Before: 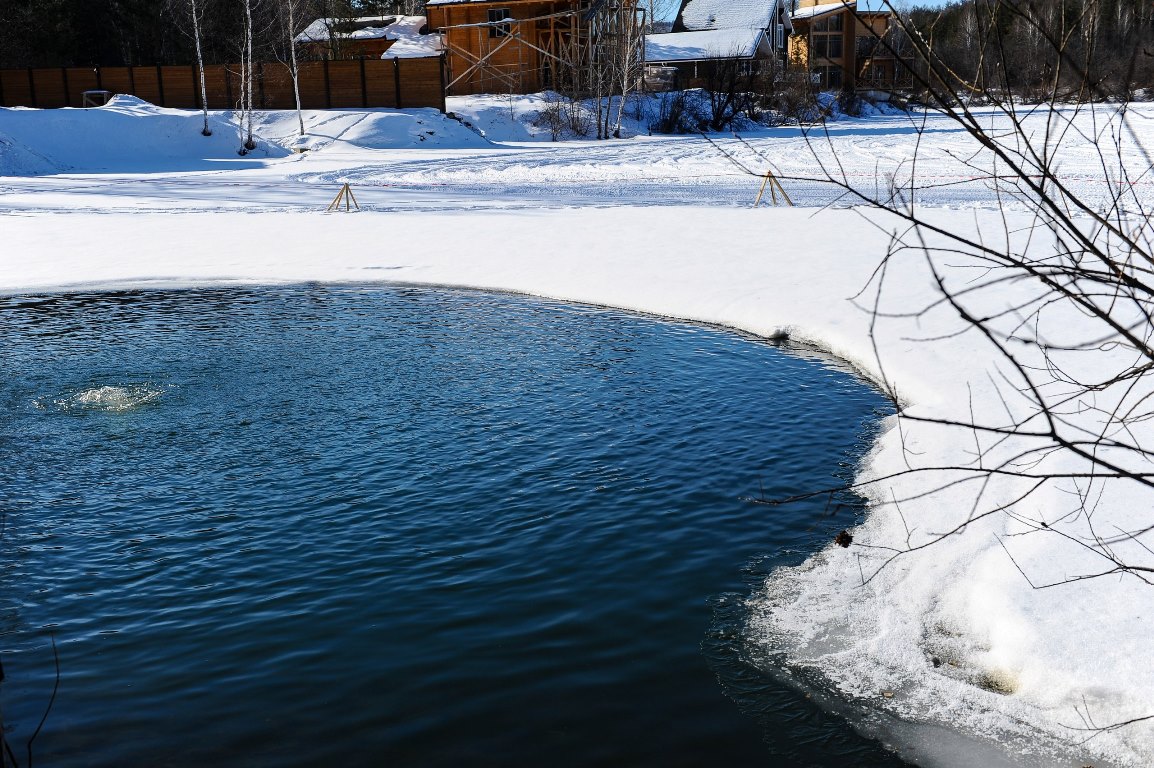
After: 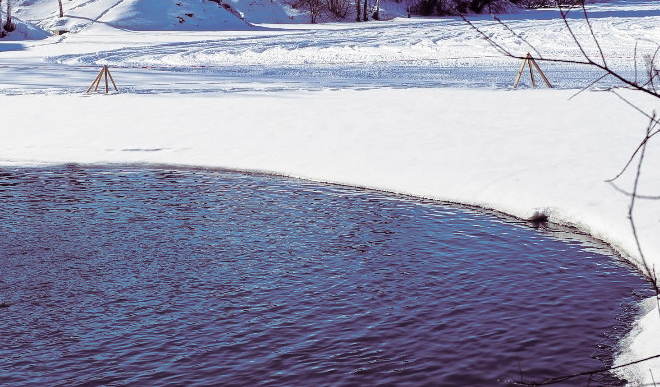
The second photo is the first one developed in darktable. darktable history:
crop: left 20.932%, top 15.471%, right 21.848%, bottom 34.081%
split-toning: shadows › hue 316.8°, shadows › saturation 0.47, highlights › hue 201.6°, highlights › saturation 0, balance -41.97, compress 28.01%
